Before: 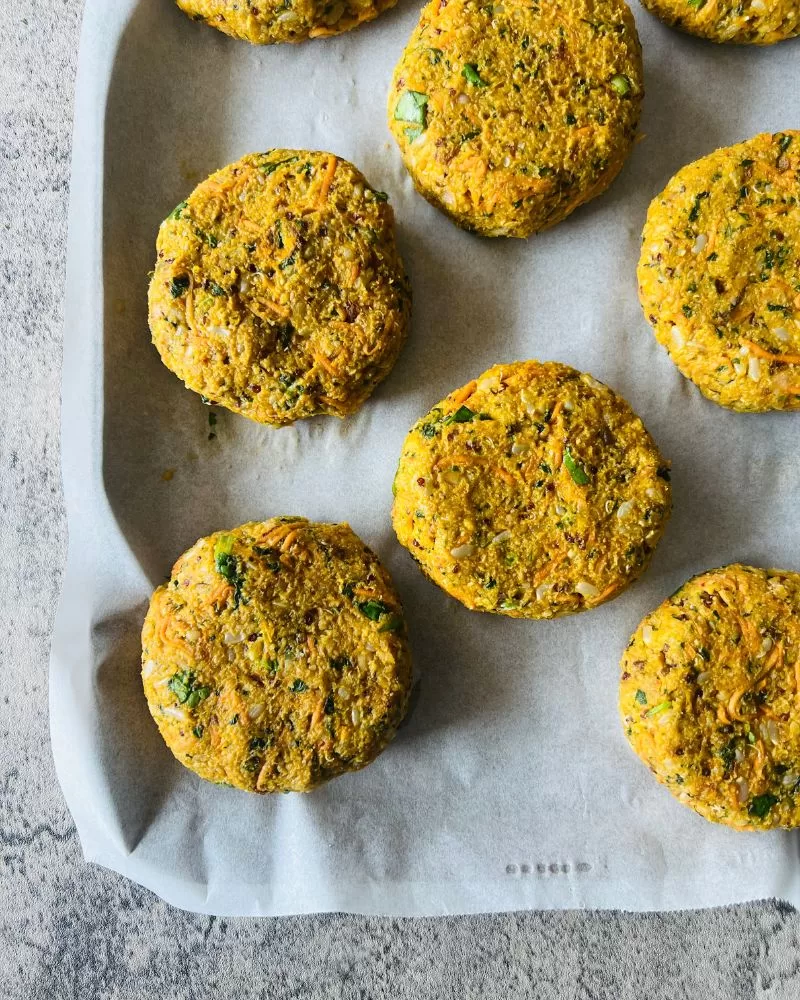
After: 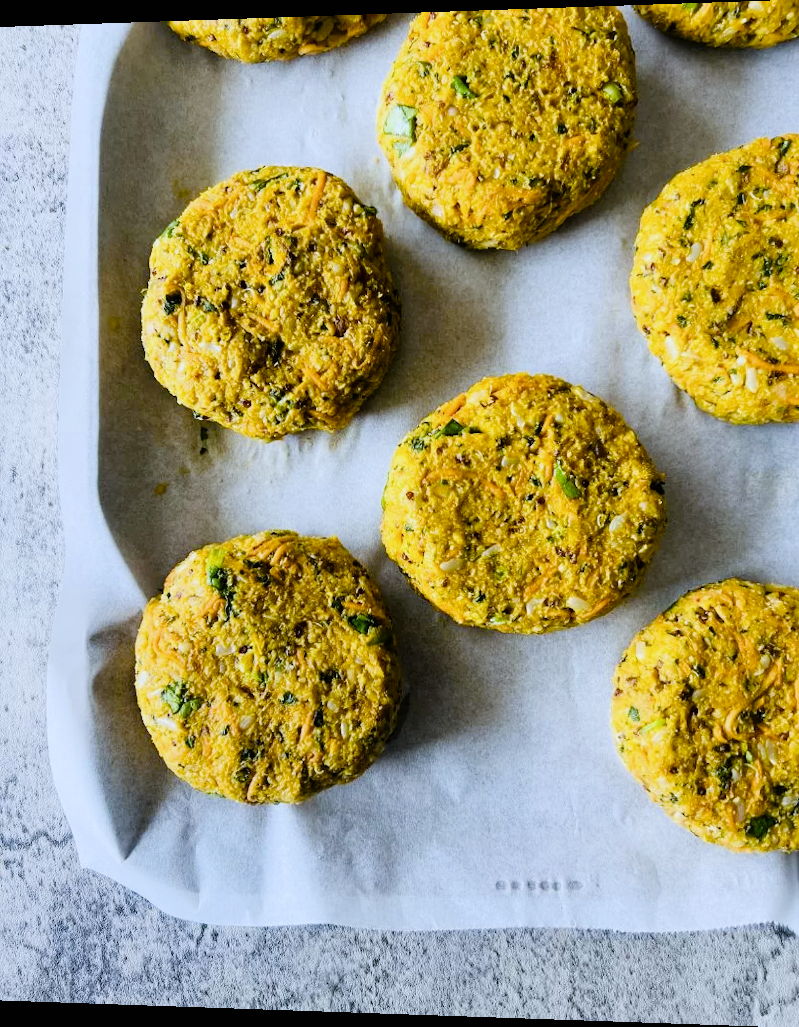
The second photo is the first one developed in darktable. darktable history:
levels: levels [0, 0.43, 0.859]
filmic rgb: black relative exposure -7.32 EV, white relative exposure 5.09 EV, hardness 3.2
rotate and perspective: lens shift (horizontal) -0.055, automatic cropping off
color contrast: green-magenta contrast 0.81
white balance: red 0.931, blue 1.11
color balance rgb: perceptual saturation grading › global saturation 20%, perceptual saturation grading › highlights -25%, perceptual saturation grading › shadows 25%
